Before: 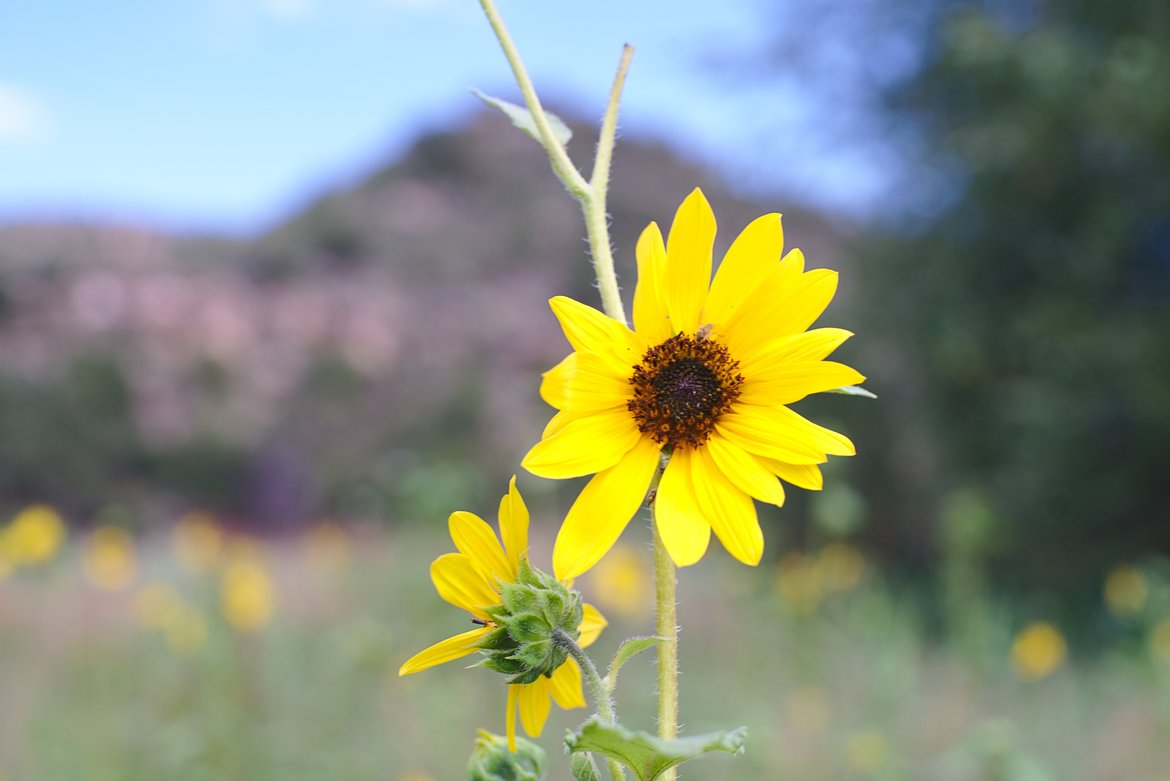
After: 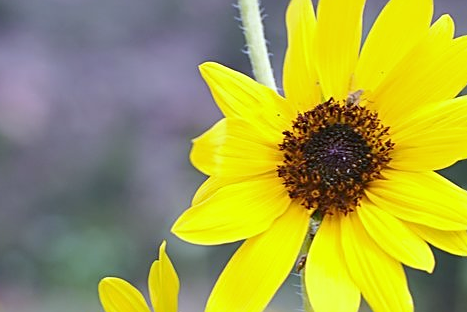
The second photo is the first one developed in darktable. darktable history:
white balance: red 0.931, blue 1.11
sharpen: on, module defaults
crop: left 30%, top 30%, right 30%, bottom 30%
